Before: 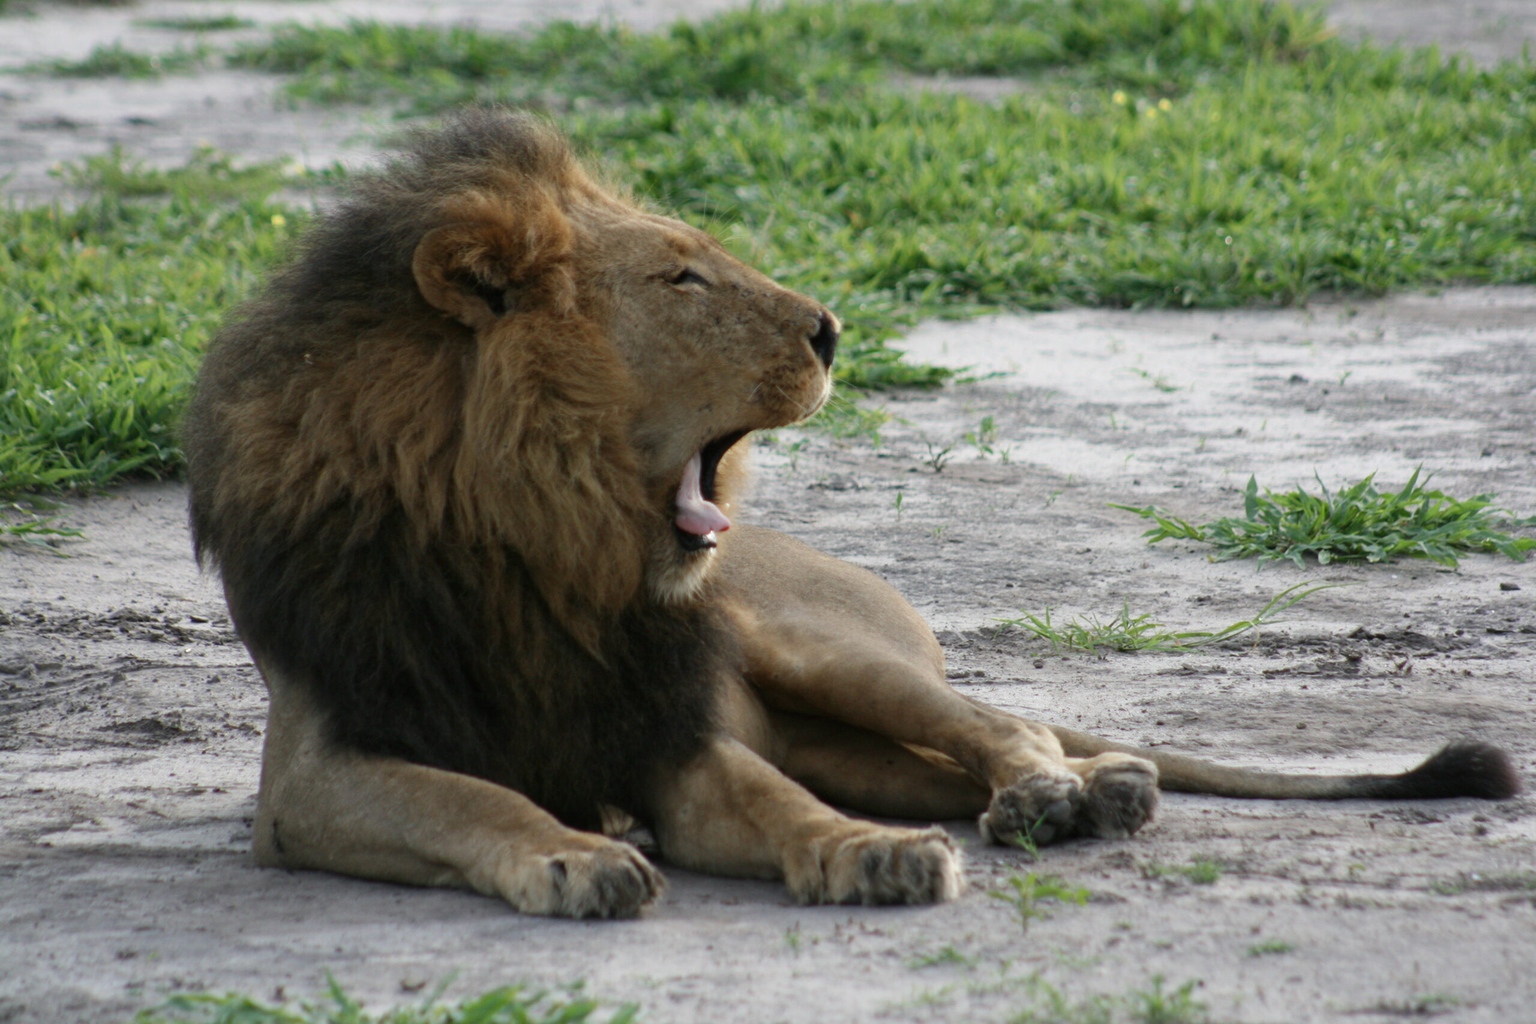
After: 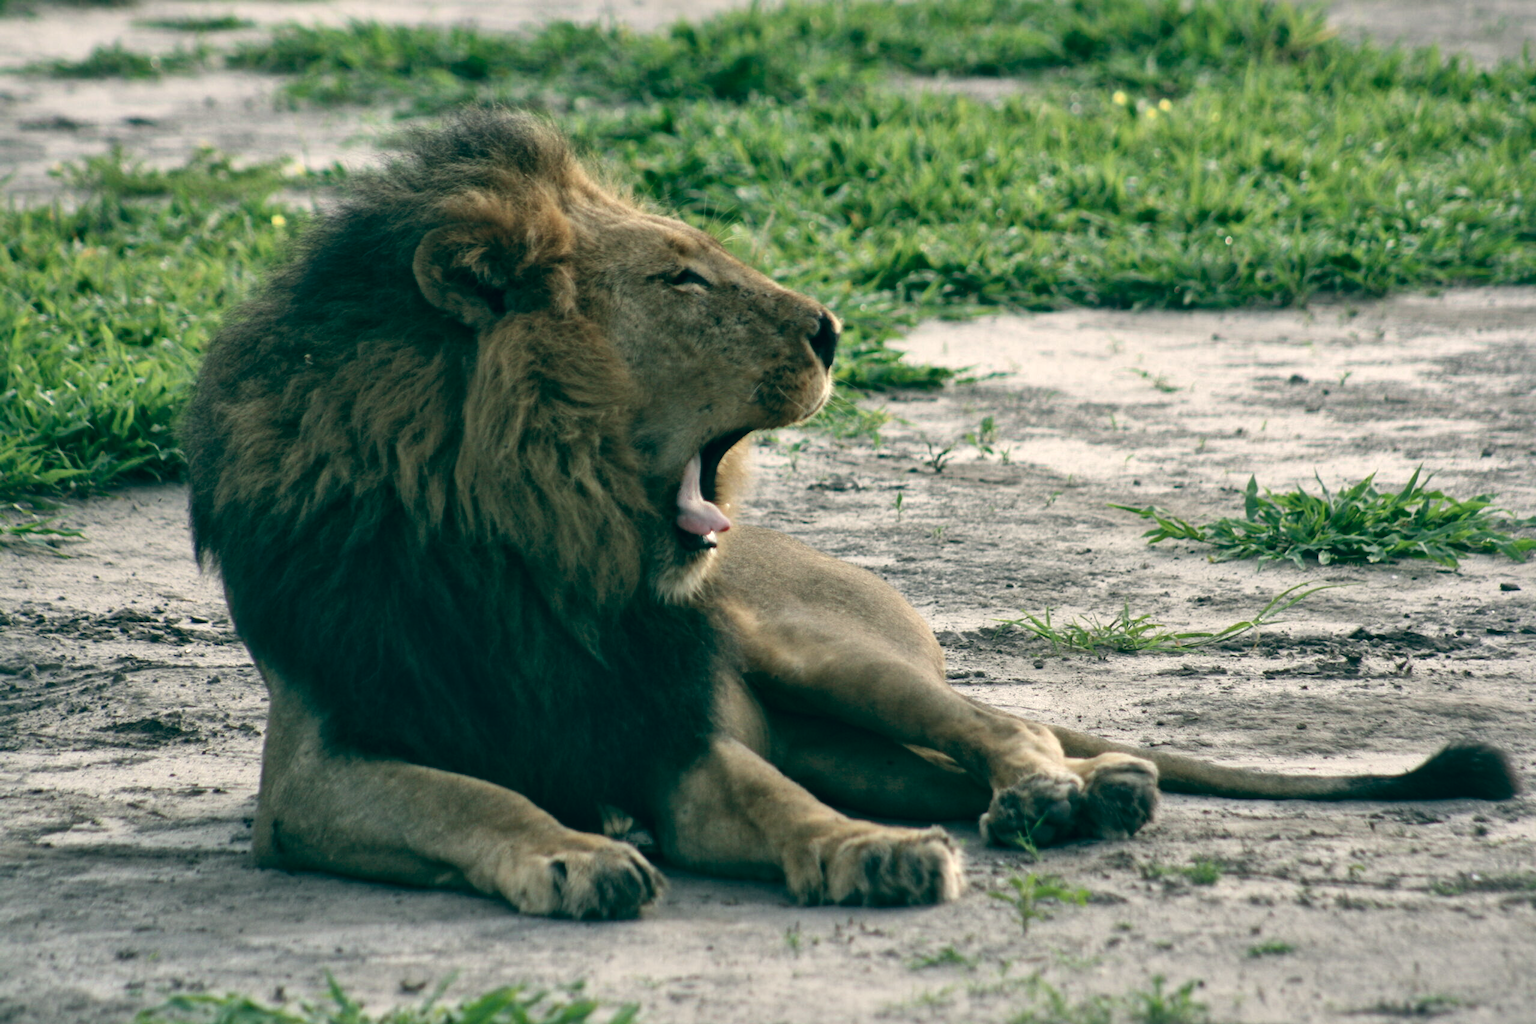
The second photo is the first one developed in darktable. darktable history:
color balance: lift [1.005, 0.99, 1.007, 1.01], gamma [1, 0.979, 1.011, 1.021], gain [0.923, 1.098, 1.025, 0.902], input saturation 90.45%, contrast 7.73%, output saturation 105.91%
local contrast: mode bilateral grid, contrast 25, coarseness 60, detail 151%, midtone range 0.2
